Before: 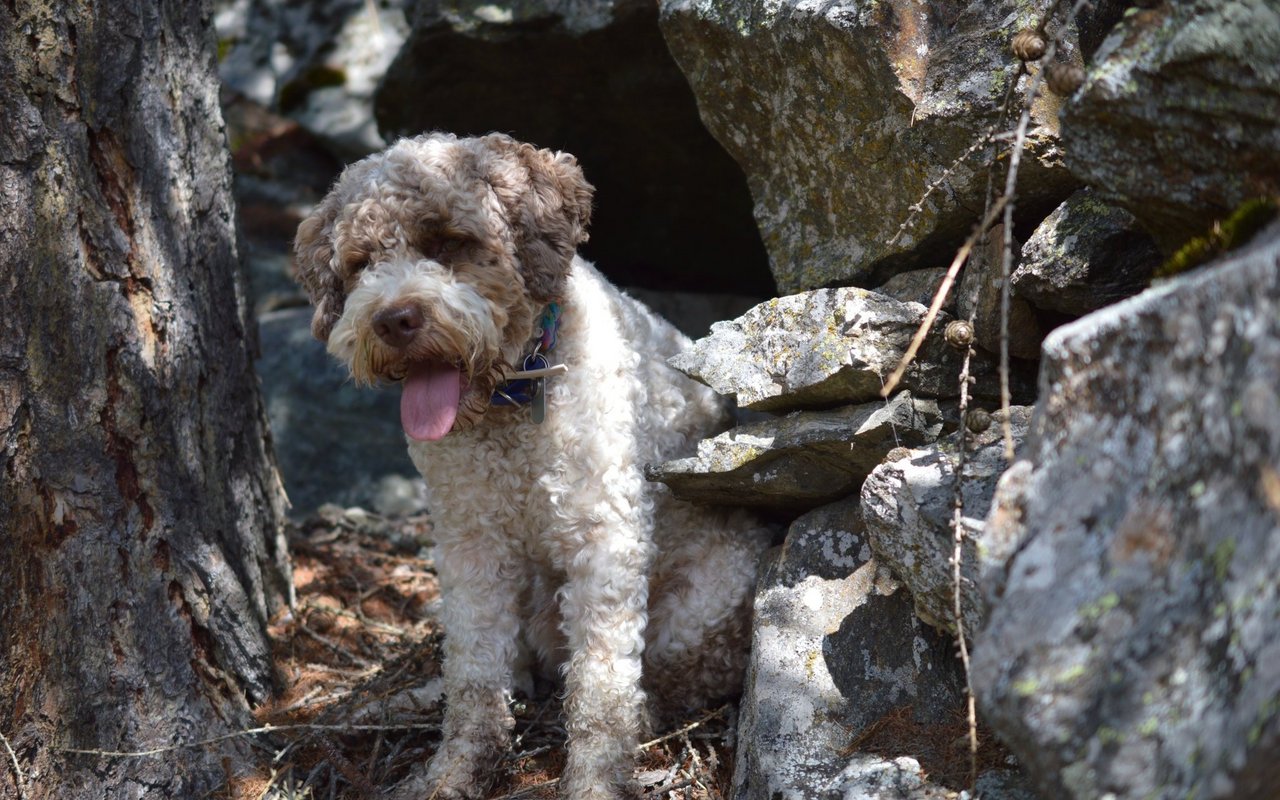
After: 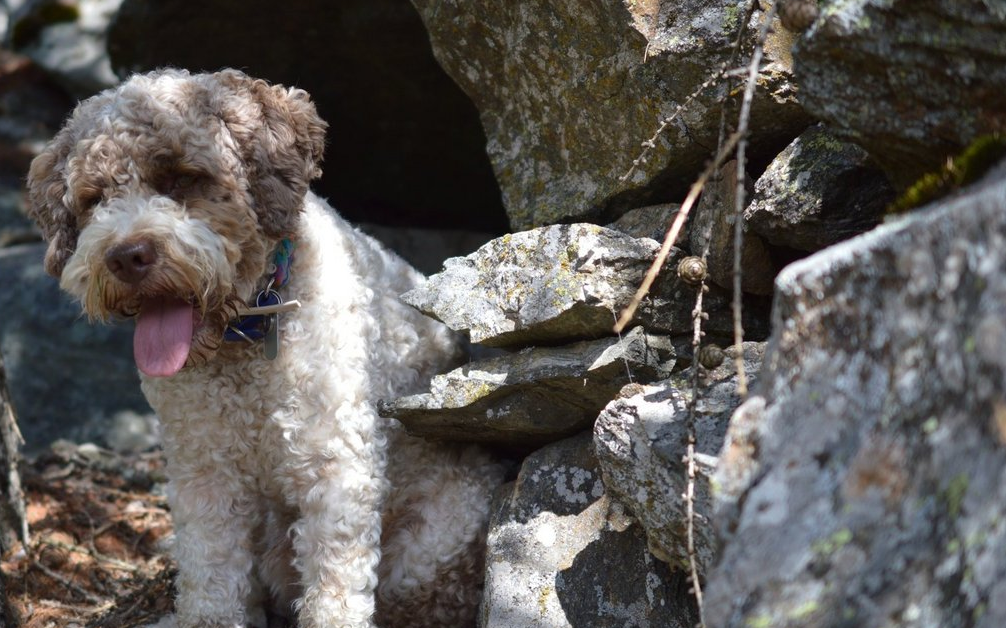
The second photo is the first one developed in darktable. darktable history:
crop and rotate: left 20.907%, top 8.049%, right 0.436%, bottom 13.399%
